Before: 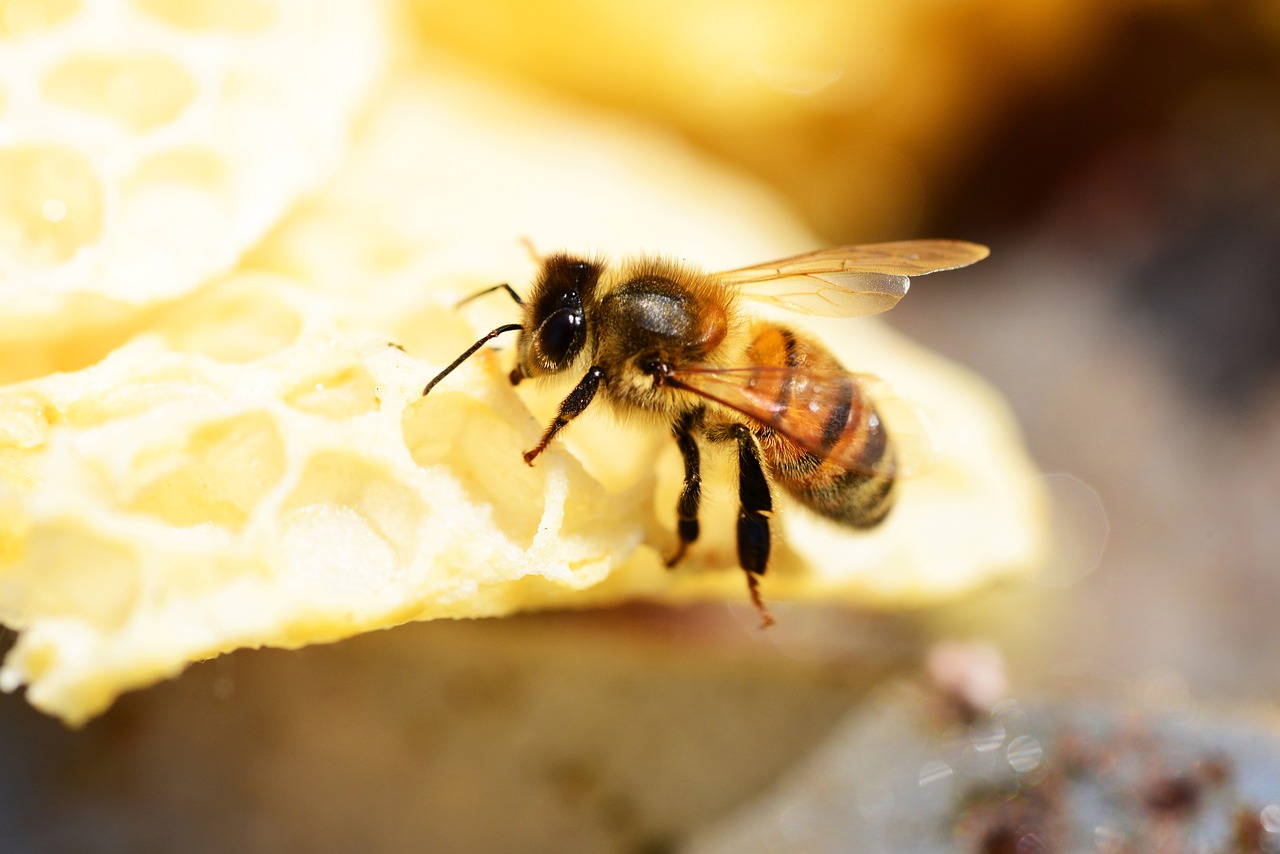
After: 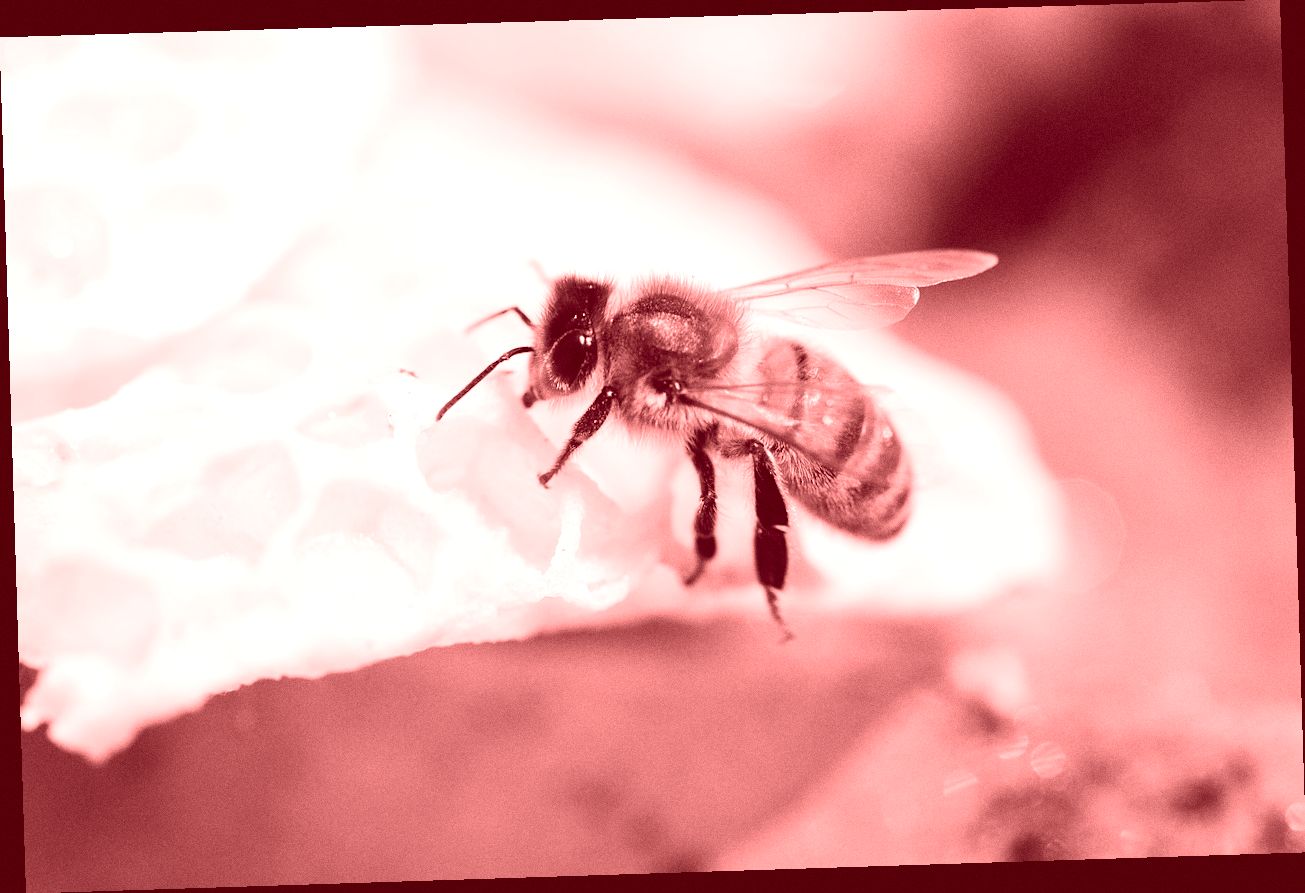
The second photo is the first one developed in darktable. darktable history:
grain: coarseness 0.09 ISO
colorize: saturation 60%, source mix 100%
rotate and perspective: rotation -1.77°, lens shift (horizontal) 0.004, automatic cropping off
color balance rgb: global vibrance 20%
